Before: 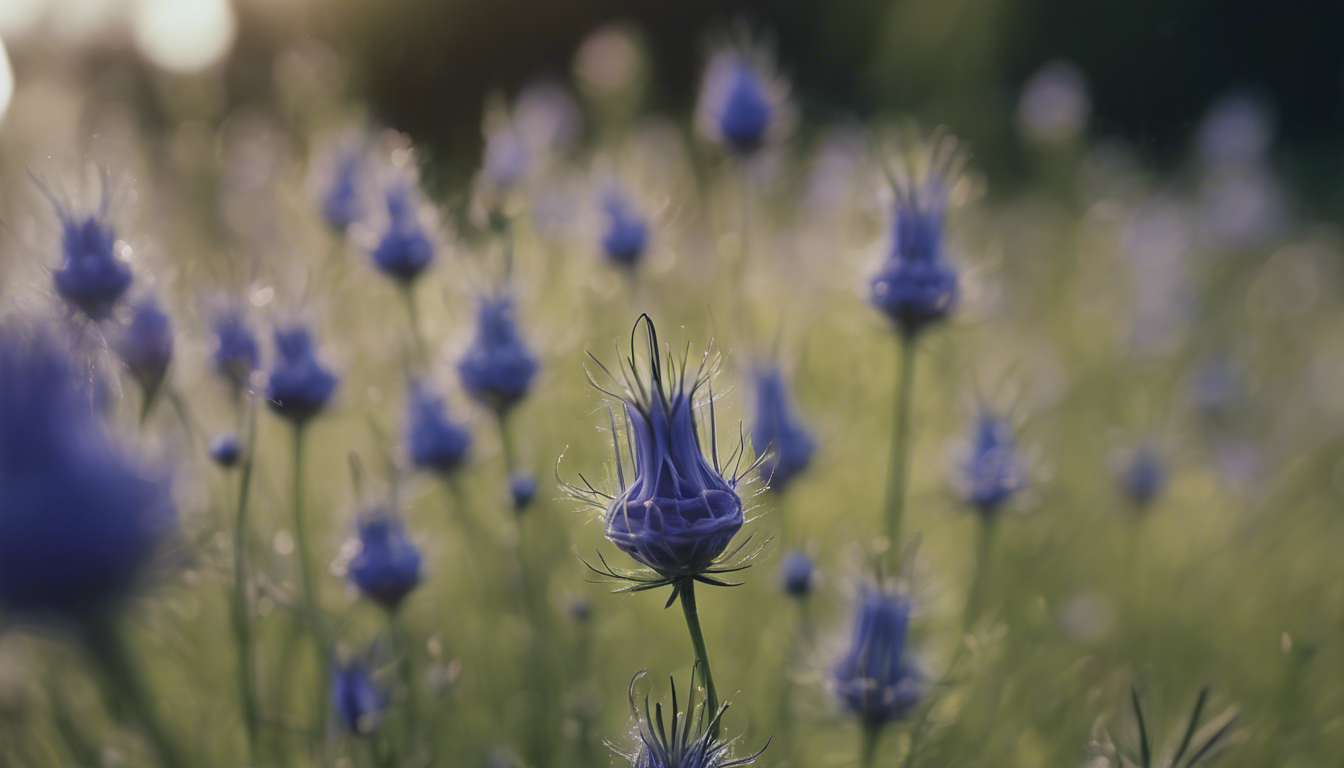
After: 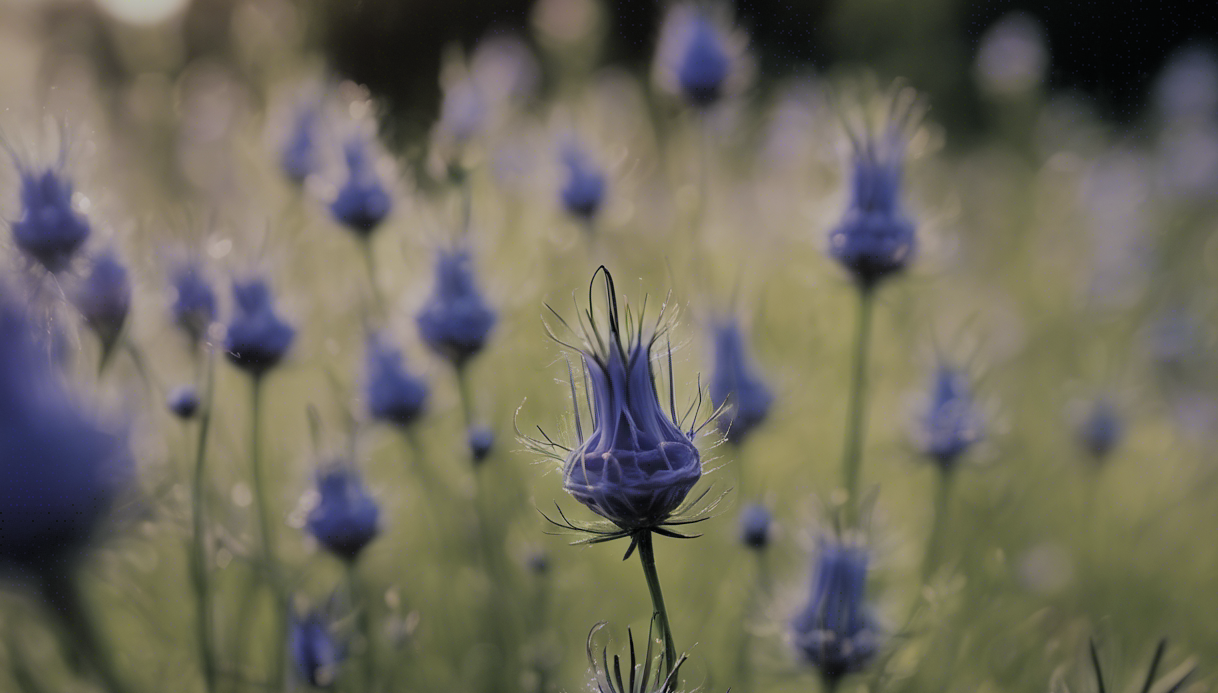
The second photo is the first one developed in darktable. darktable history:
crop: left 3.168%, top 6.351%, right 6.188%, bottom 3.303%
filmic rgb: black relative exposure -7.2 EV, white relative exposure 5.36 EV, threshold 3.06 EV, hardness 3.02, color science v4 (2020), contrast in shadows soft, contrast in highlights soft, enable highlight reconstruction true
contrast brightness saturation: saturation -0.052
